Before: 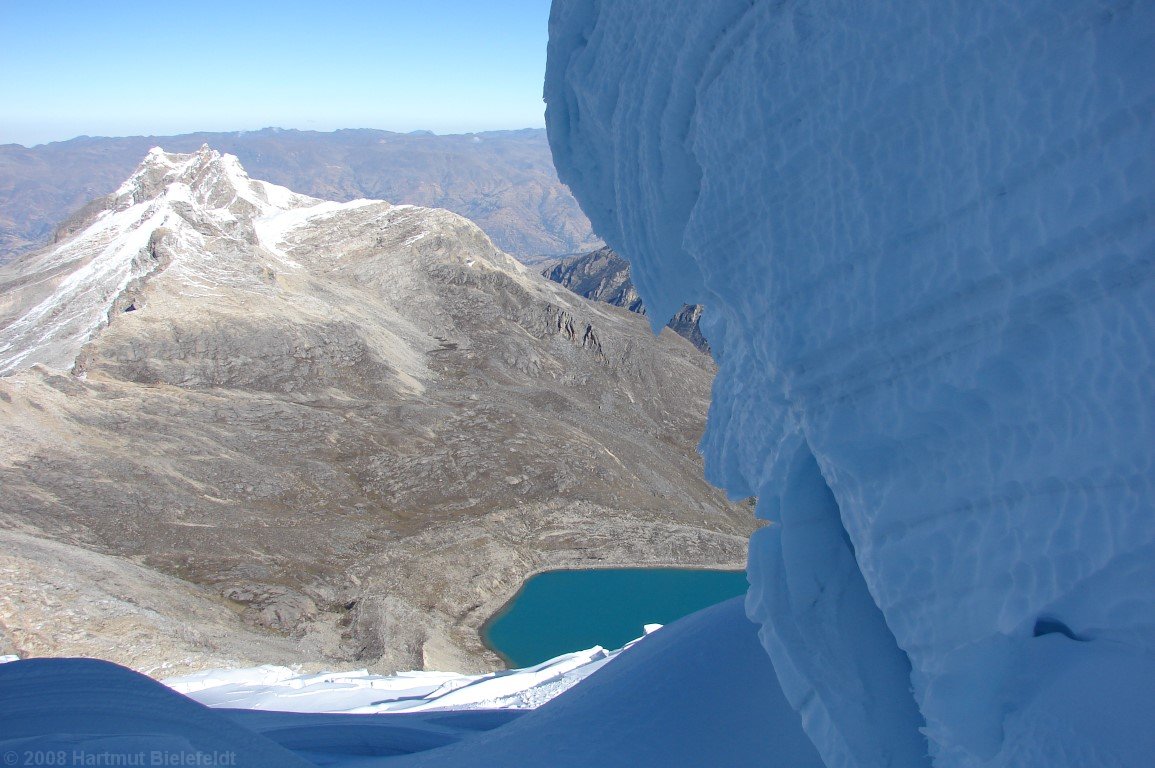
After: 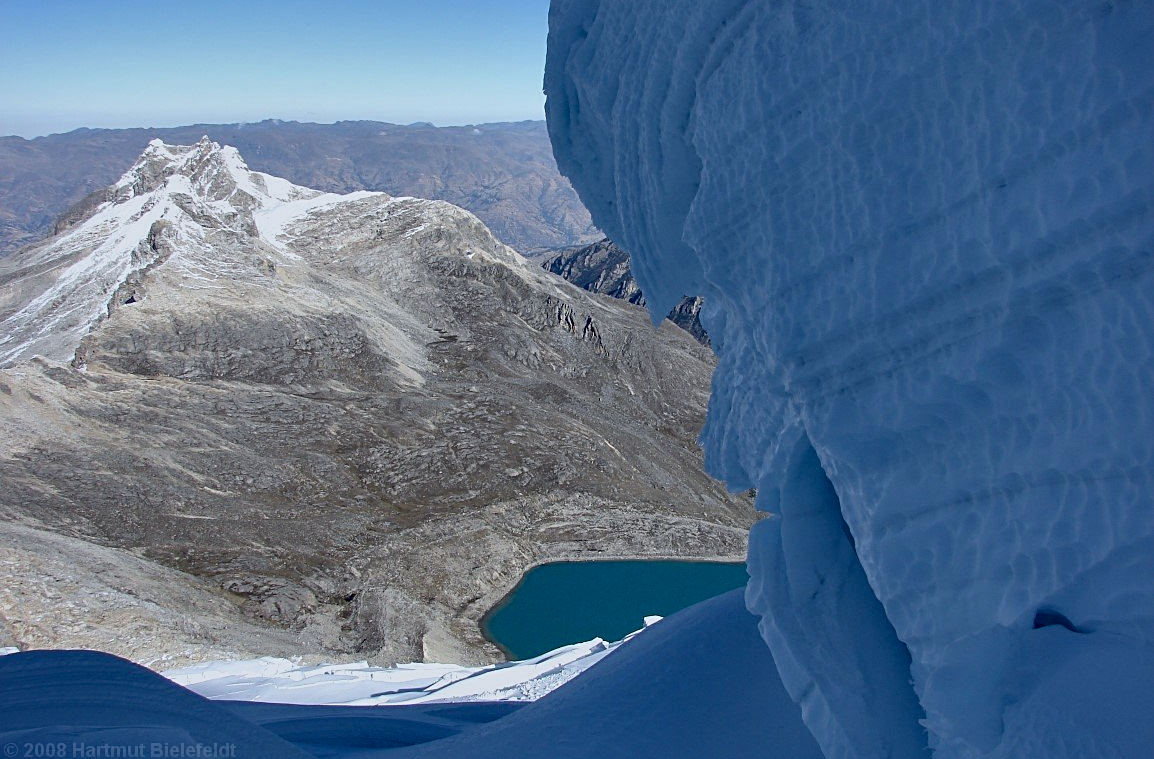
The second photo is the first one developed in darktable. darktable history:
exposure: black level correction 0.009, exposure -0.637 EV, compensate highlight preservation false
crop: top 1.049%, right 0.001%
local contrast: mode bilateral grid, contrast 25, coarseness 60, detail 151%, midtone range 0.2
white balance: red 0.967, blue 1.049
sharpen: on, module defaults
